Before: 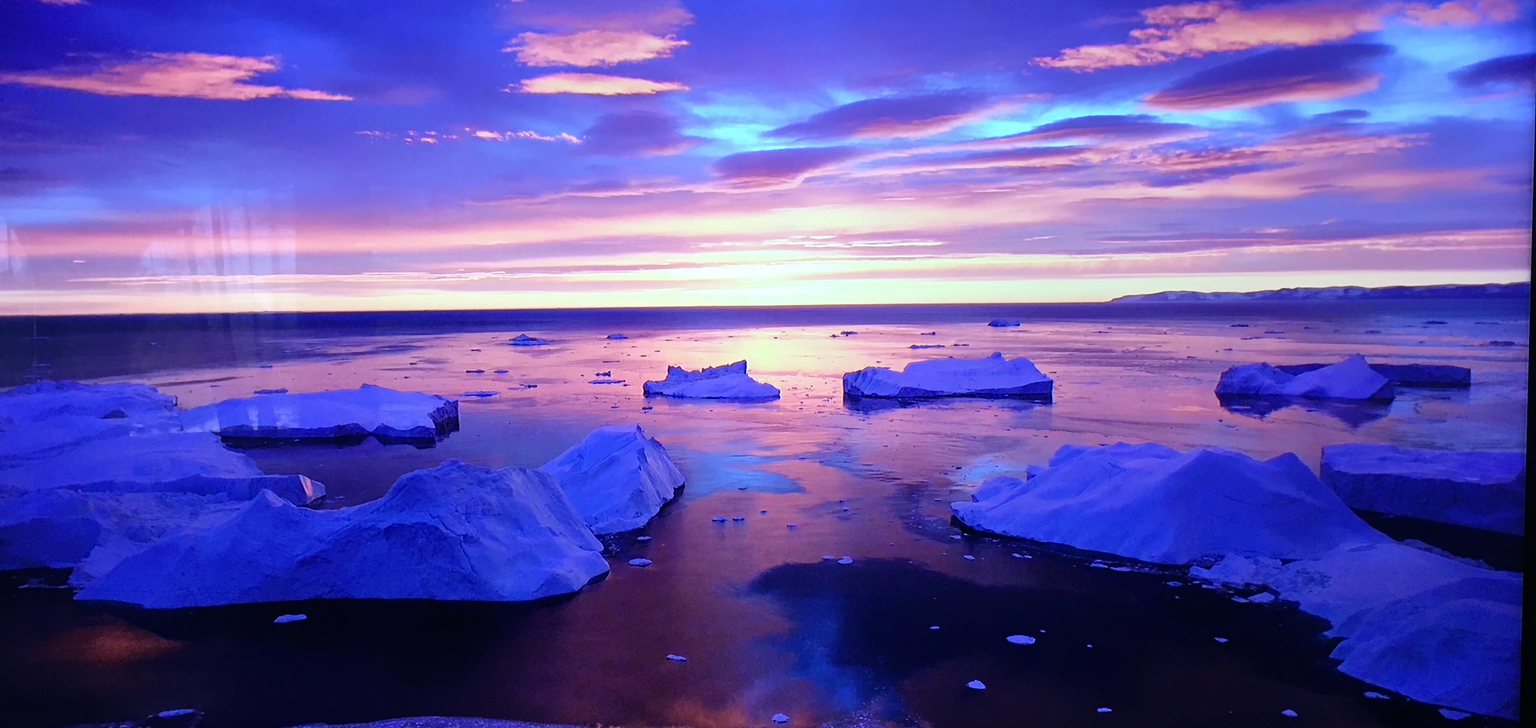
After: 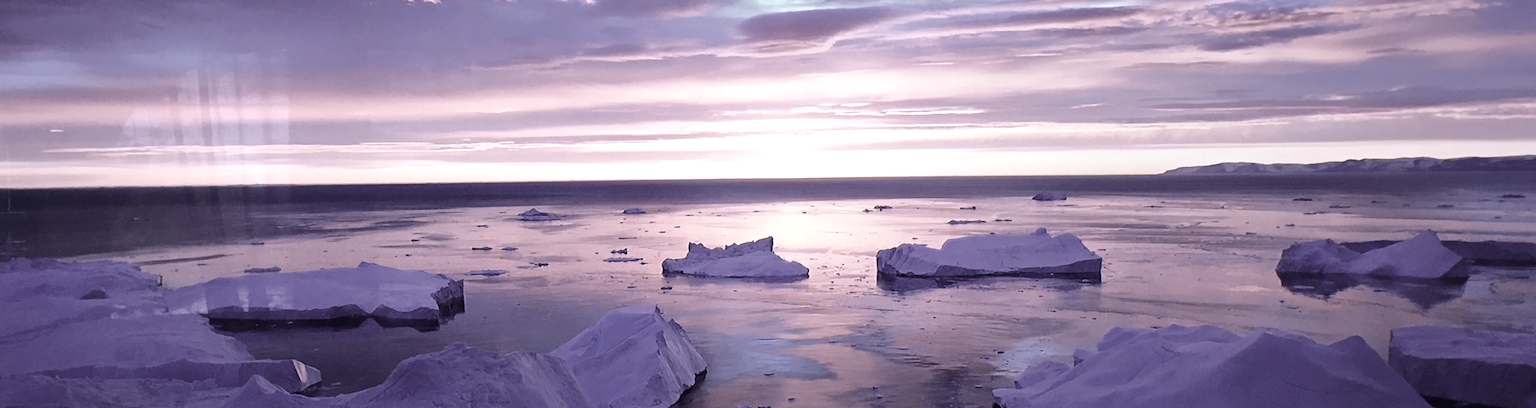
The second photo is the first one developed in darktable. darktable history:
color correction: saturation 0.3
crop: left 1.744%, top 19.225%, right 5.069%, bottom 28.357%
white balance: red 1.188, blue 1.11
